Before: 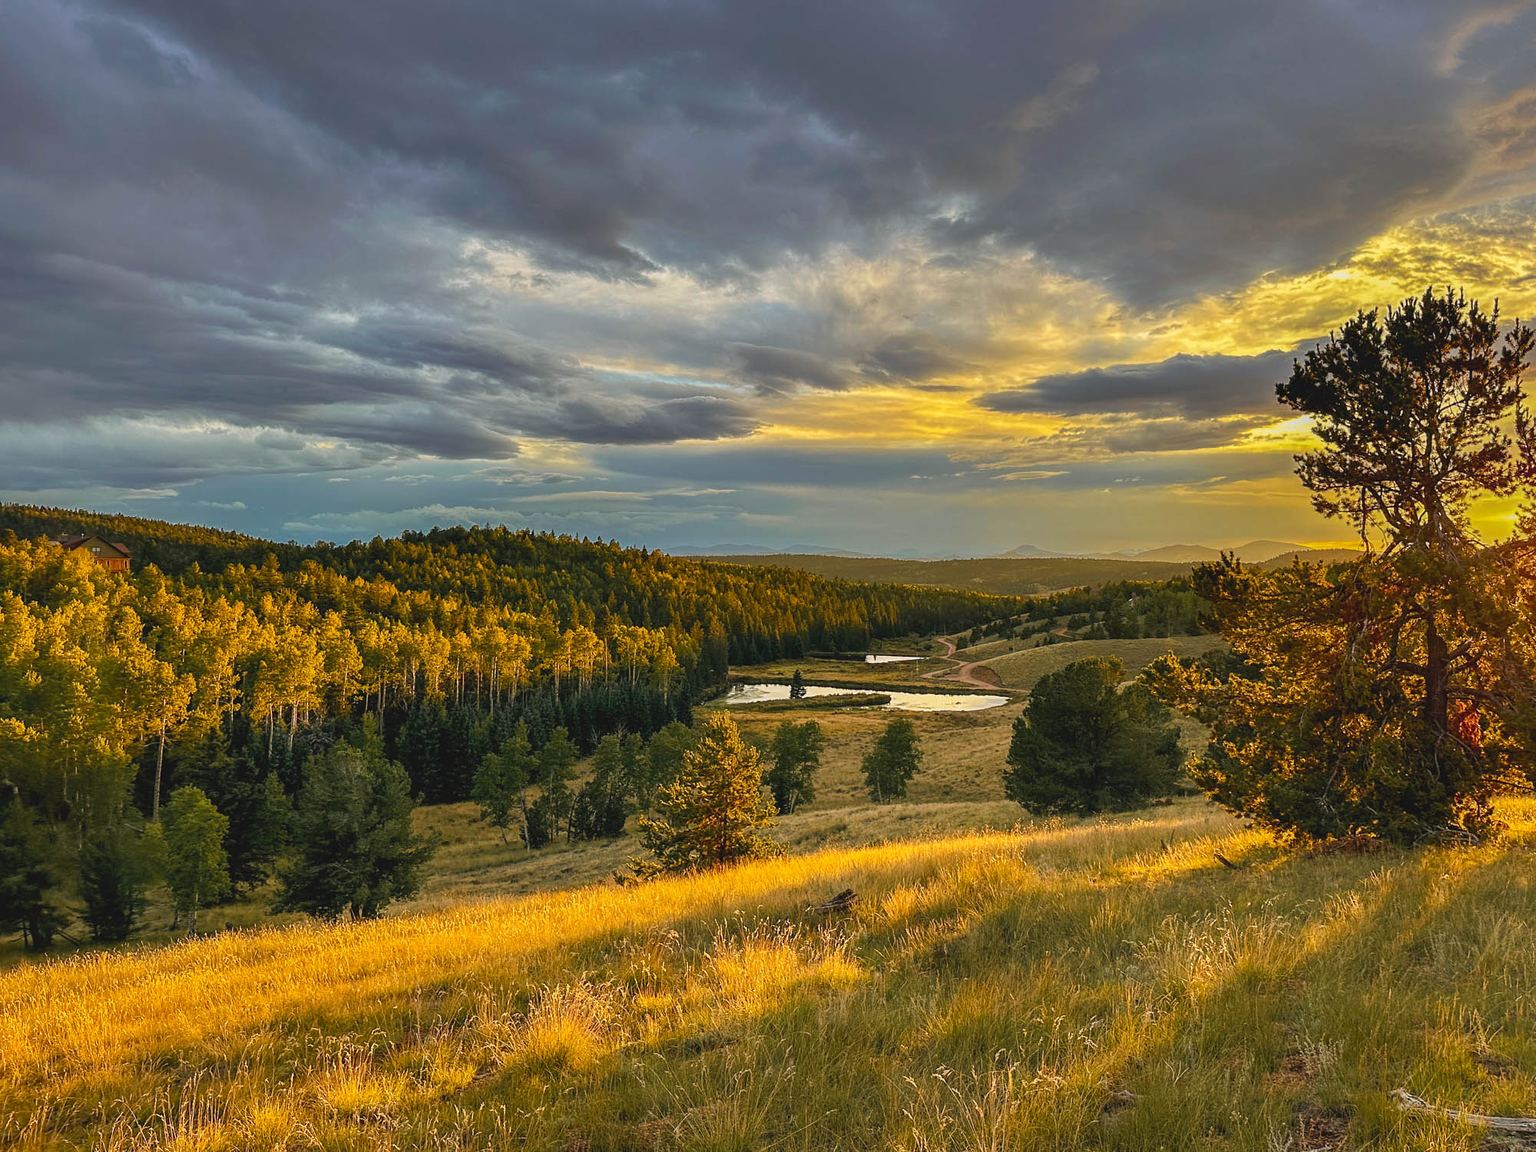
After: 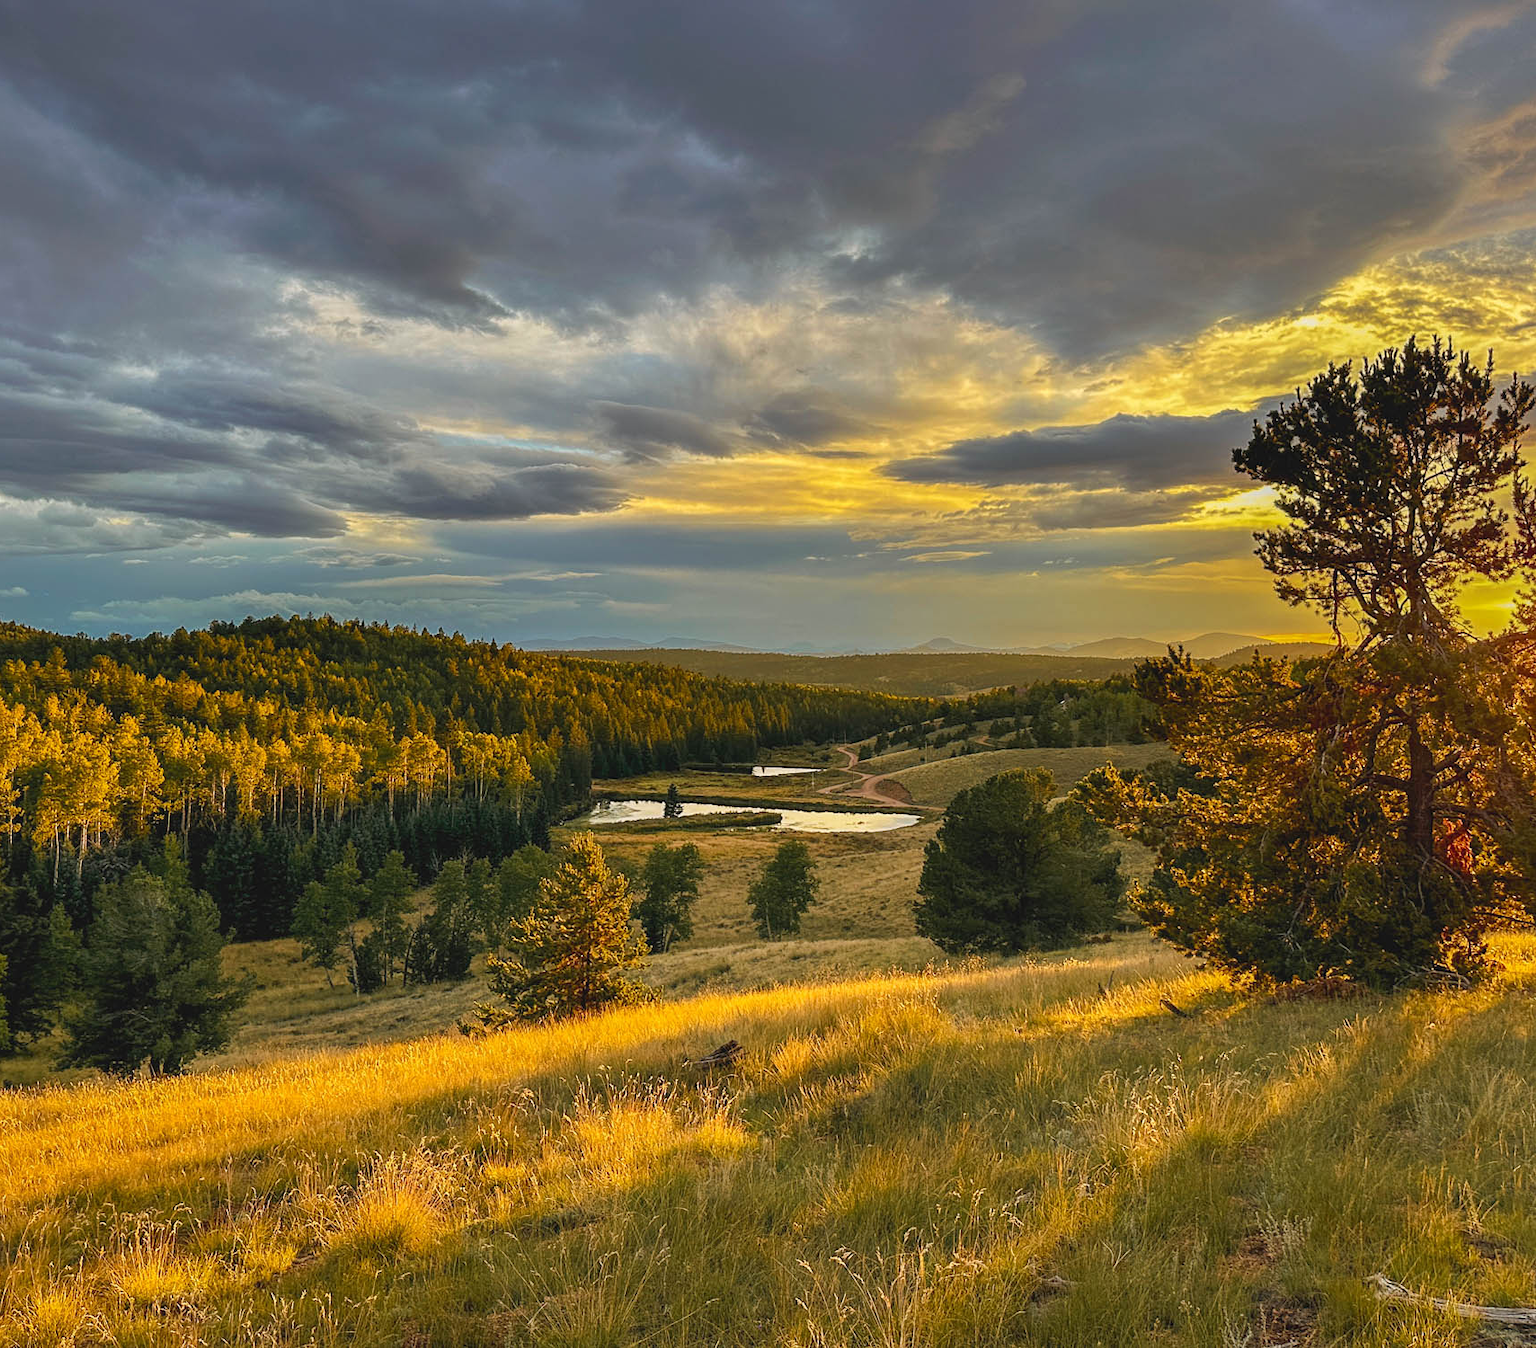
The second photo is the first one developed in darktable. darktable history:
crop and rotate: left 14.516%
exposure: compensate highlight preservation false
